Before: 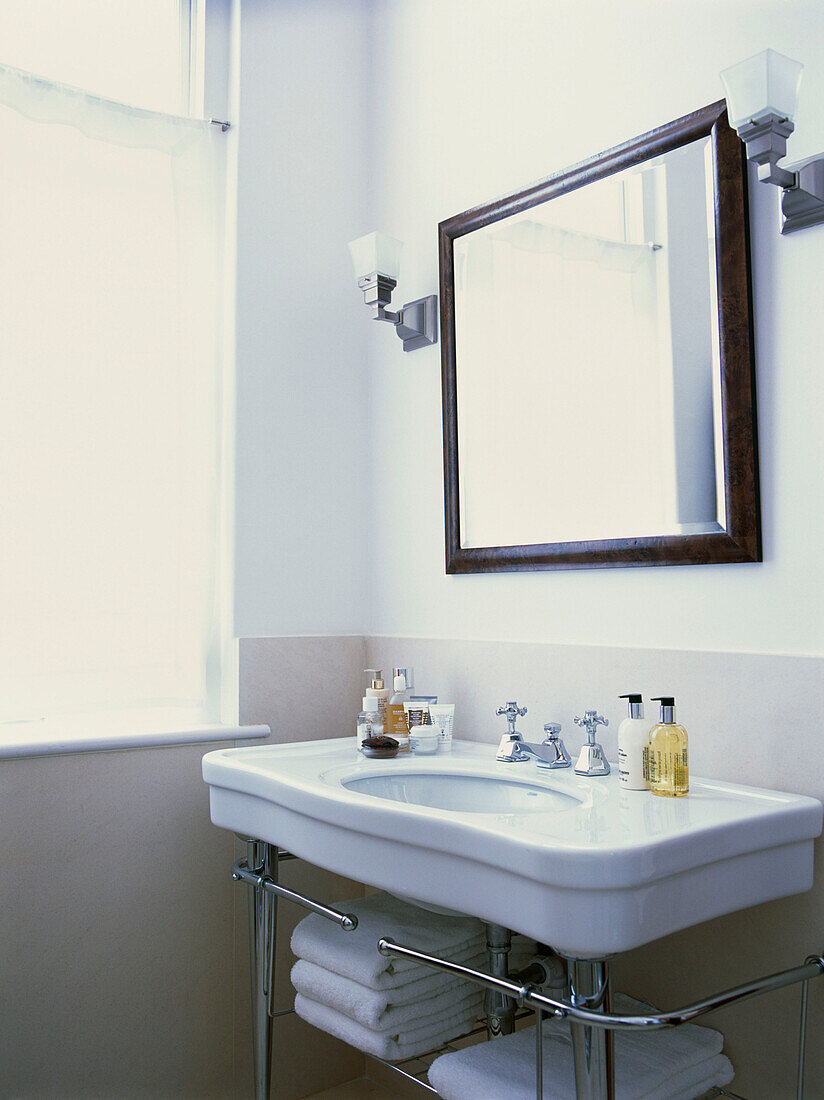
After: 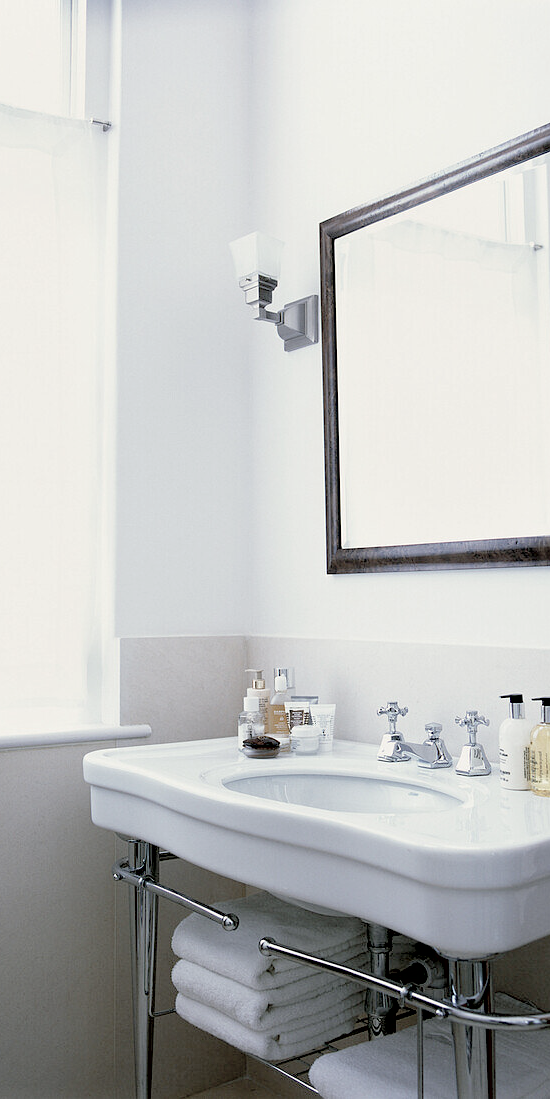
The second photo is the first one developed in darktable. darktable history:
crop and rotate: left 14.492%, right 18.674%
contrast brightness saturation: brightness 0.188, saturation -0.517
exposure: black level correction 0.014, compensate highlight preservation false
